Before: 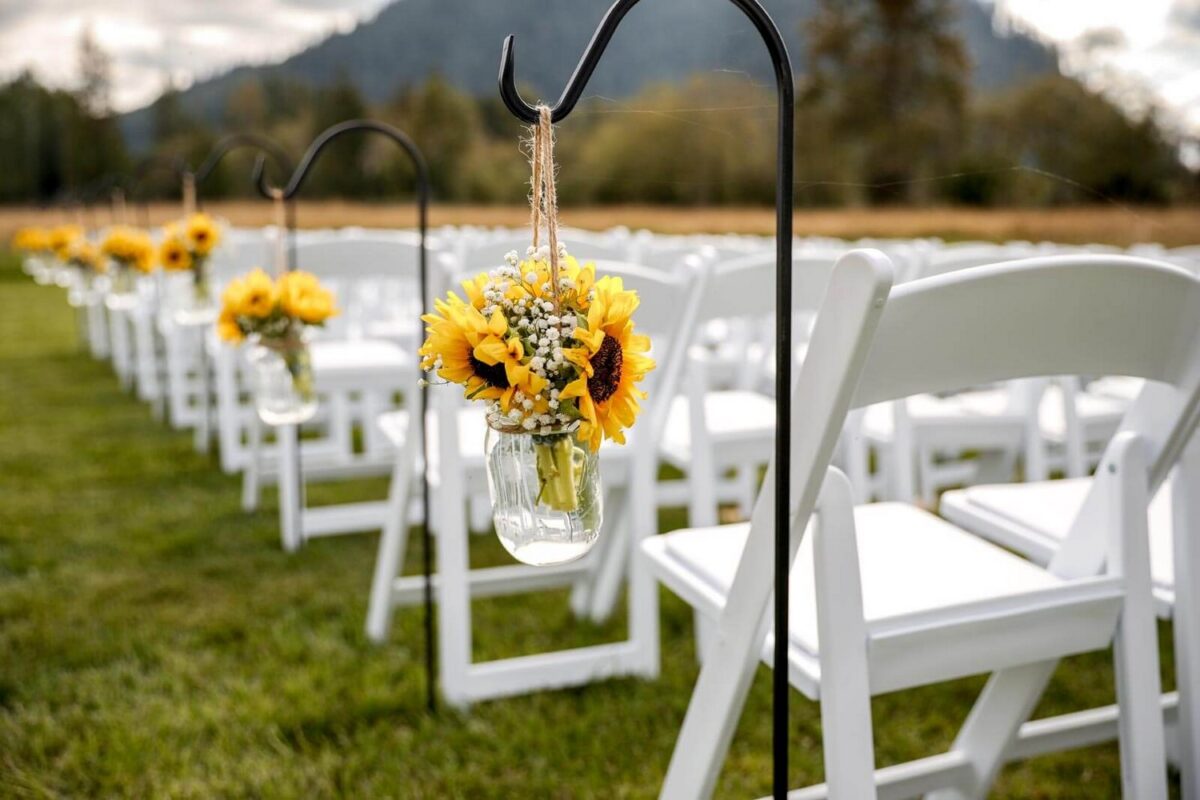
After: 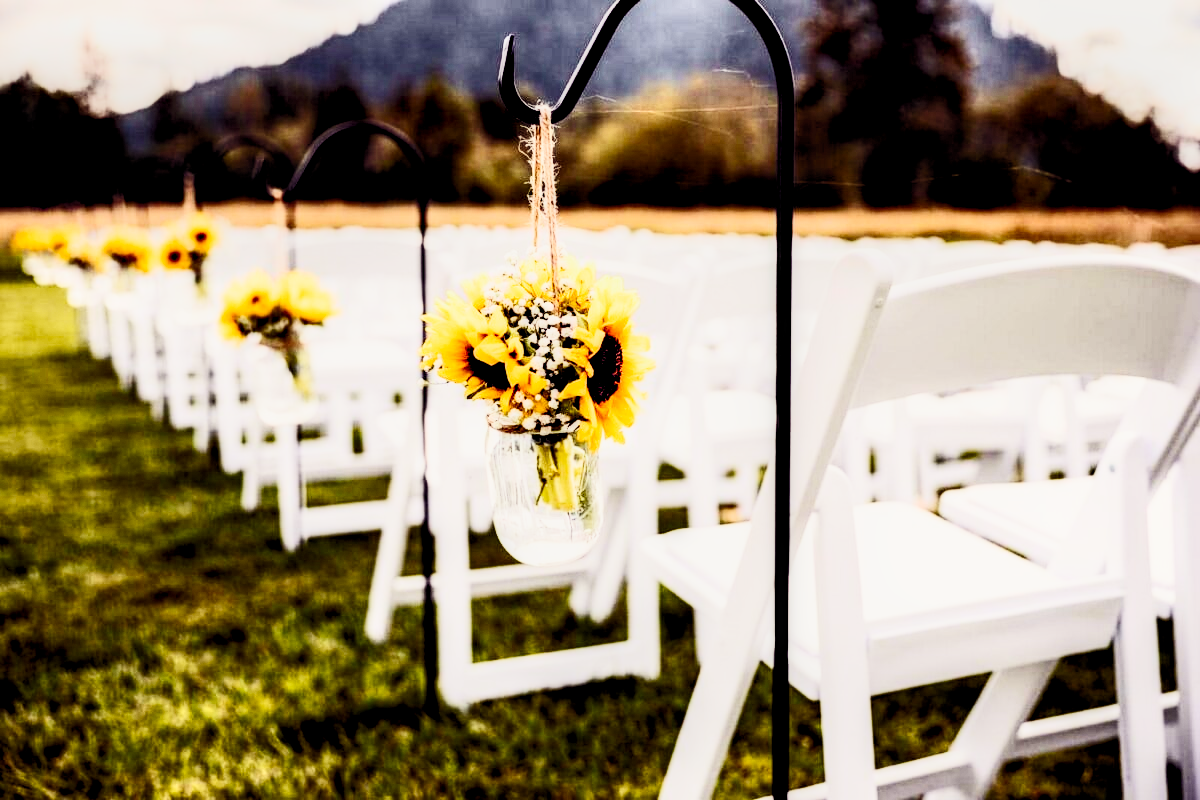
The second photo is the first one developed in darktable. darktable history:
contrast brightness saturation: contrast 0.62, brightness 0.34, saturation 0.14
filmic rgb: black relative exposure -2.85 EV, white relative exposure 4.56 EV, hardness 1.77, contrast 1.25, preserve chrominance no, color science v5 (2021)
color balance: lift [1.001, 0.997, 0.99, 1.01], gamma [1.007, 1, 0.975, 1.025], gain [1, 1.065, 1.052, 0.935], contrast 13.25%
local contrast: shadows 94%
